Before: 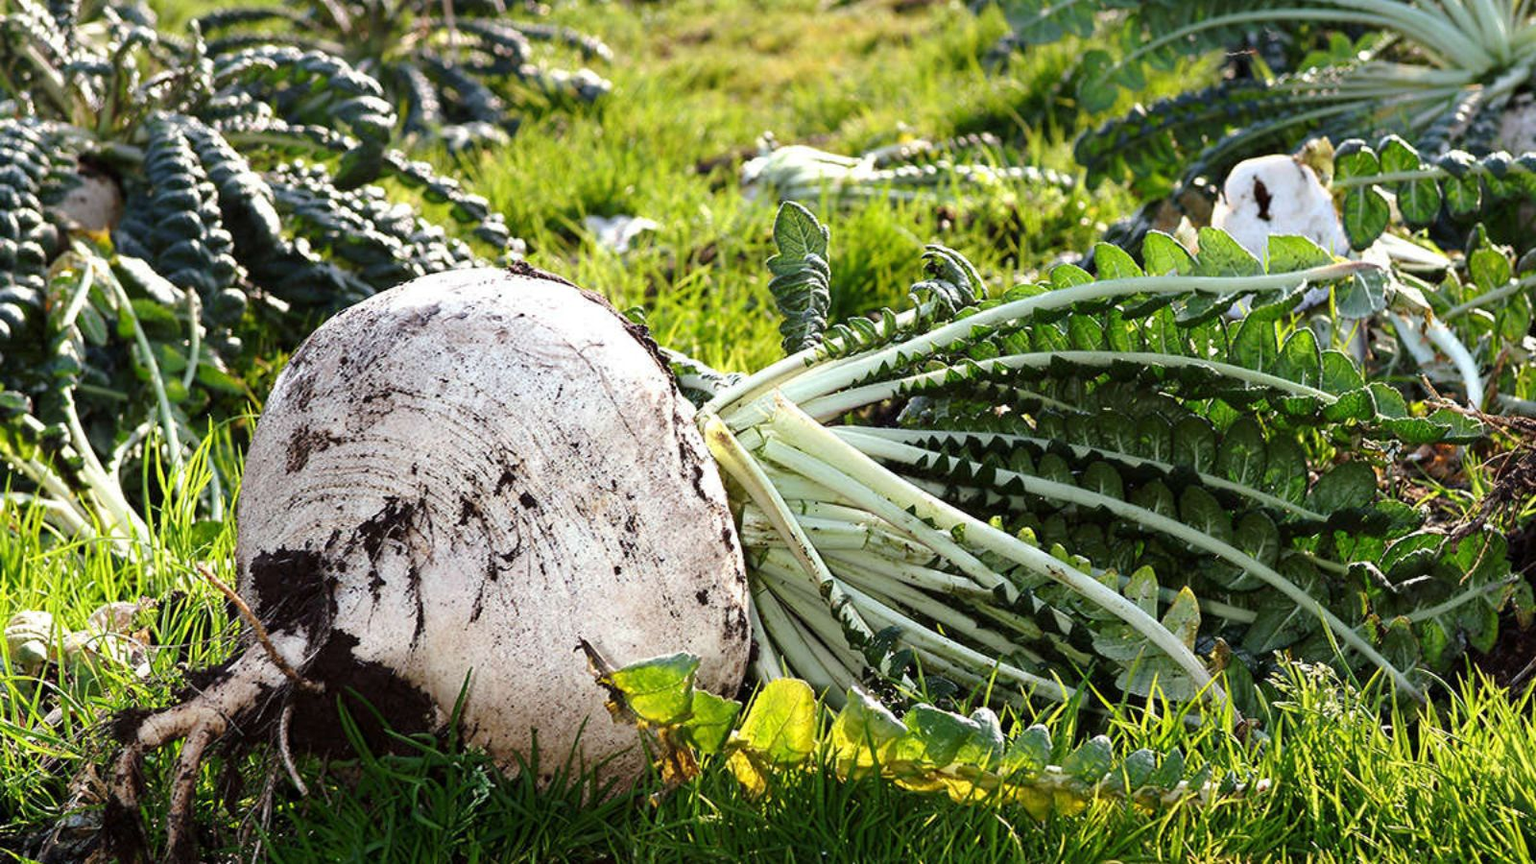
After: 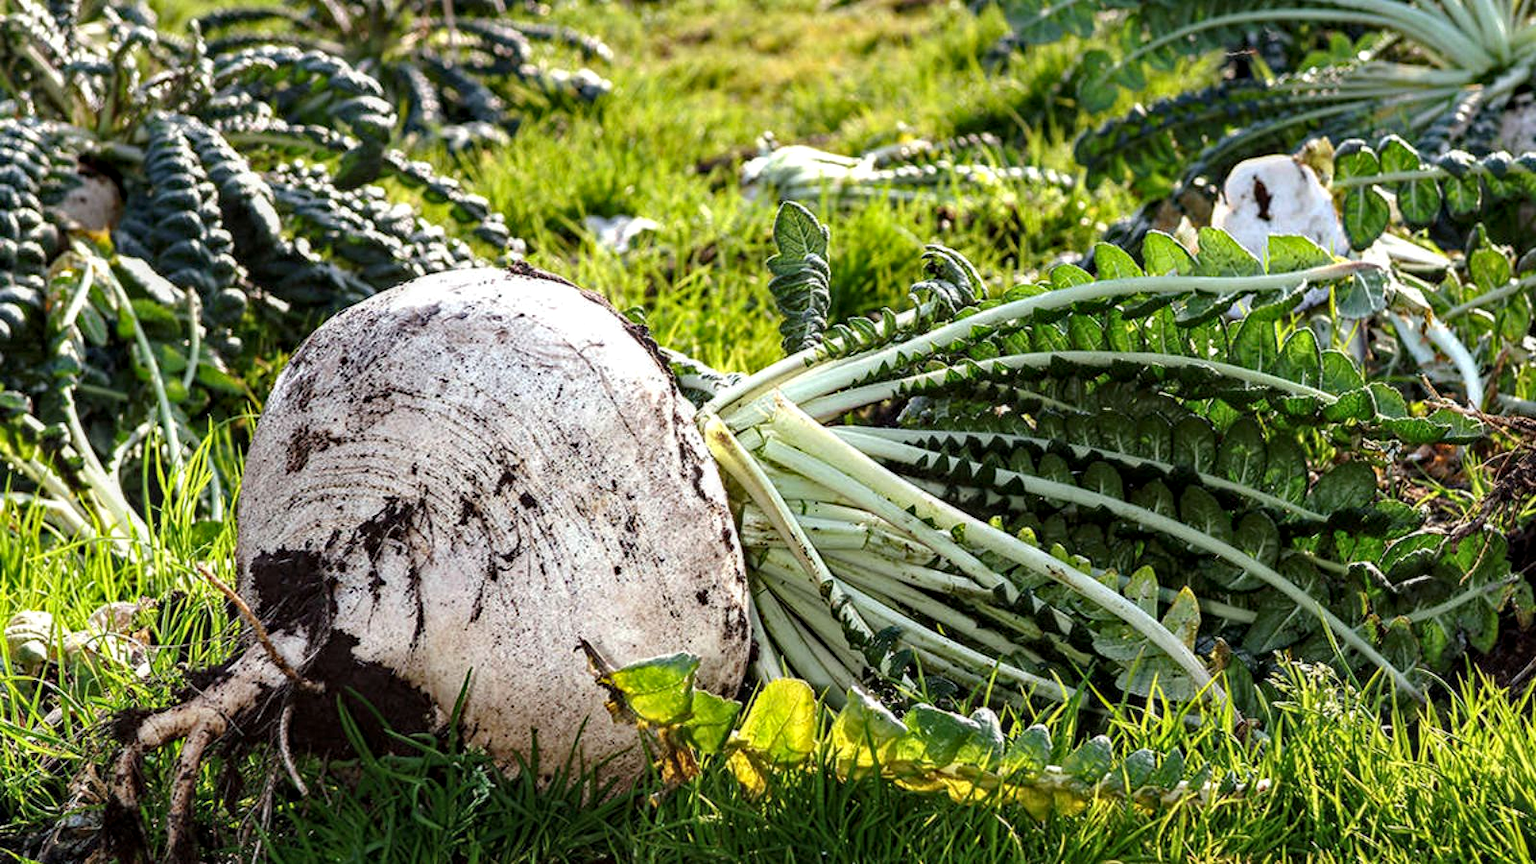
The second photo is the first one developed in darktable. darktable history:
haze removal: compatibility mode true, adaptive false
local contrast: detail 130%
